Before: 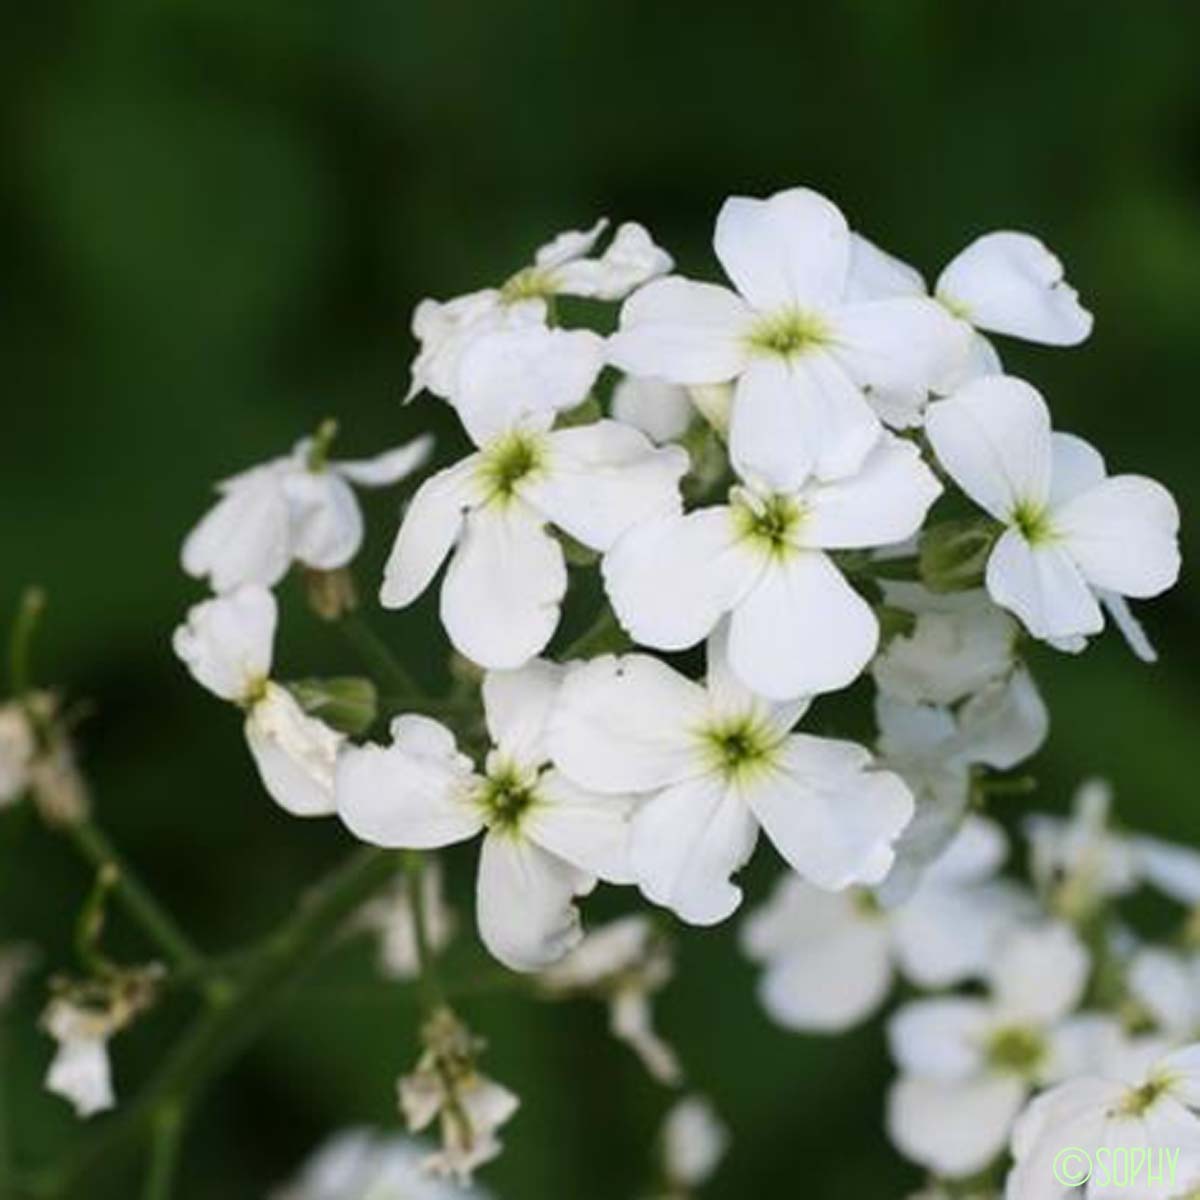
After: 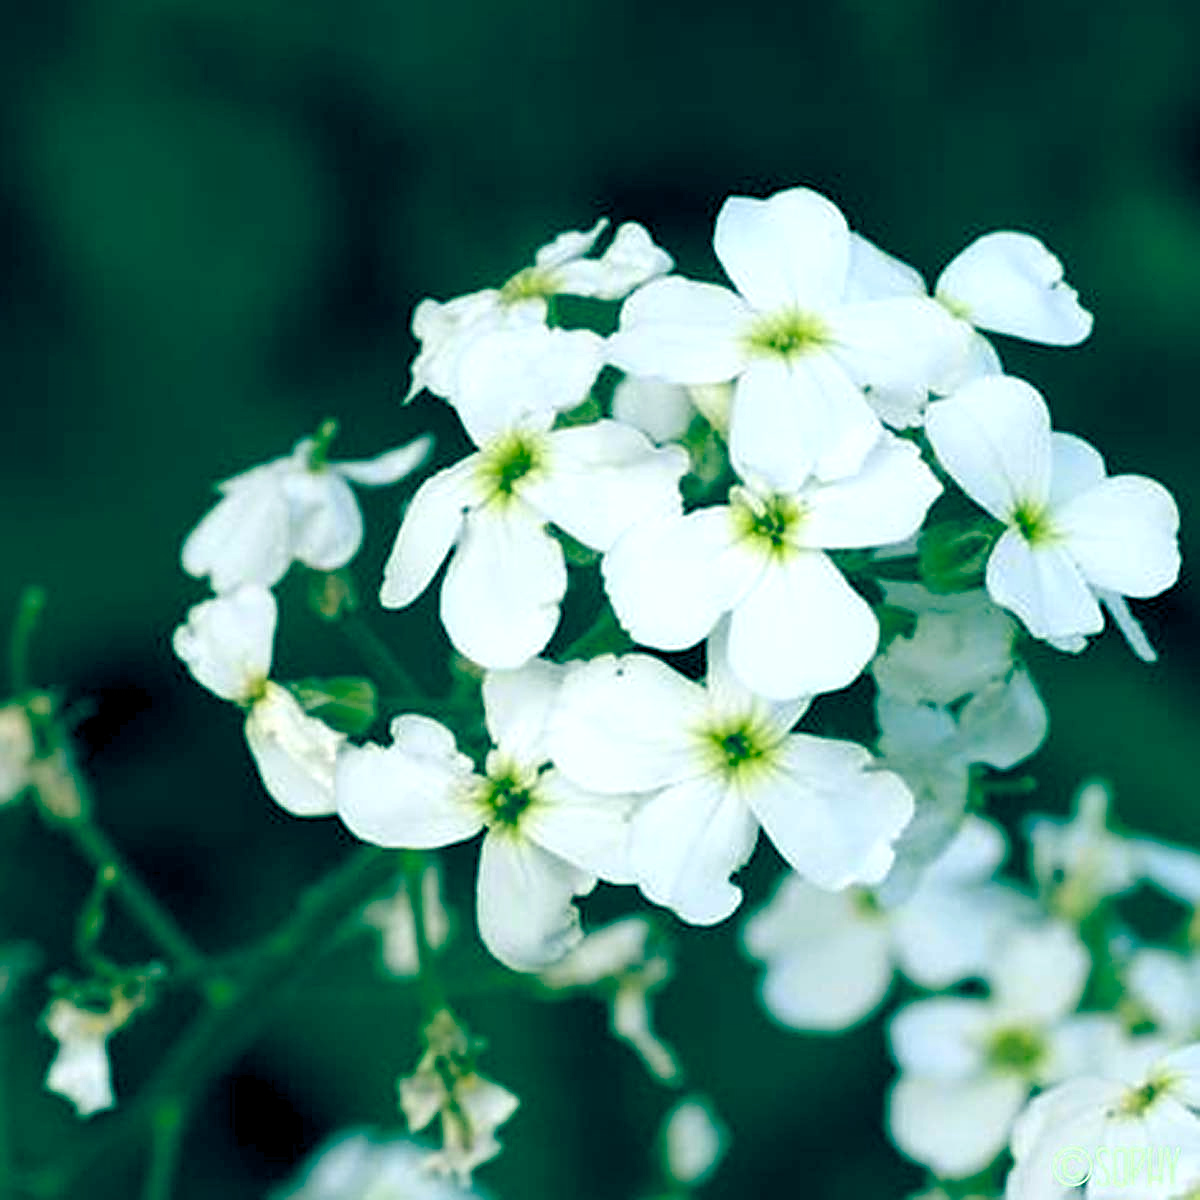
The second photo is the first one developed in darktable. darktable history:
color balance rgb: global offset › luminance -0.539%, global offset › chroma 0.905%, global offset › hue 176.56°, linear chroma grading › global chroma 9.249%, perceptual saturation grading › global saturation 19.155%, perceptual brilliance grading › global brilliance 10.109%, perceptual brilliance grading › shadows 15.835%, global vibrance -23.166%
sharpen: on, module defaults
